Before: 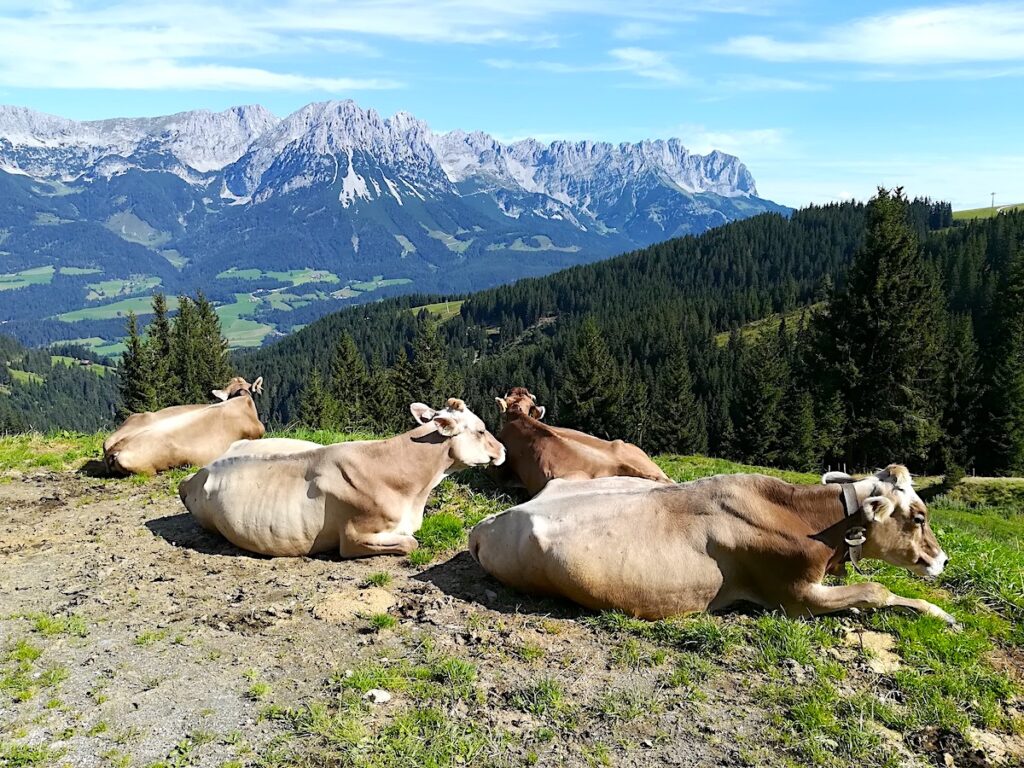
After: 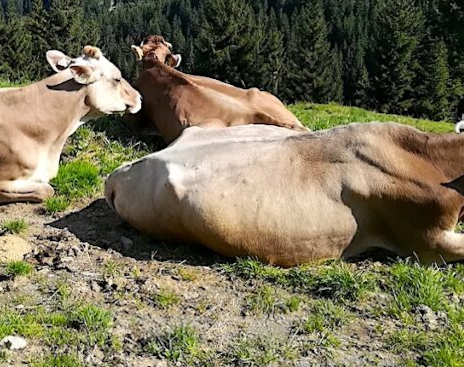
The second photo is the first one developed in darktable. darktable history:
shadows and highlights: radius 118.69, shadows 42.21, highlights -61.56, soften with gaussian
crop: left 35.976%, top 45.819%, right 18.162%, bottom 5.807%
rotate and perspective: rotation 0.174°, lens shift (vertical) 0.013, lens shift (horizontal) 0.019, shear 0.001, automatic cropping original format, crop left 0.007, crop right 0.991, crop top 0.016, crop bottom 0.997
